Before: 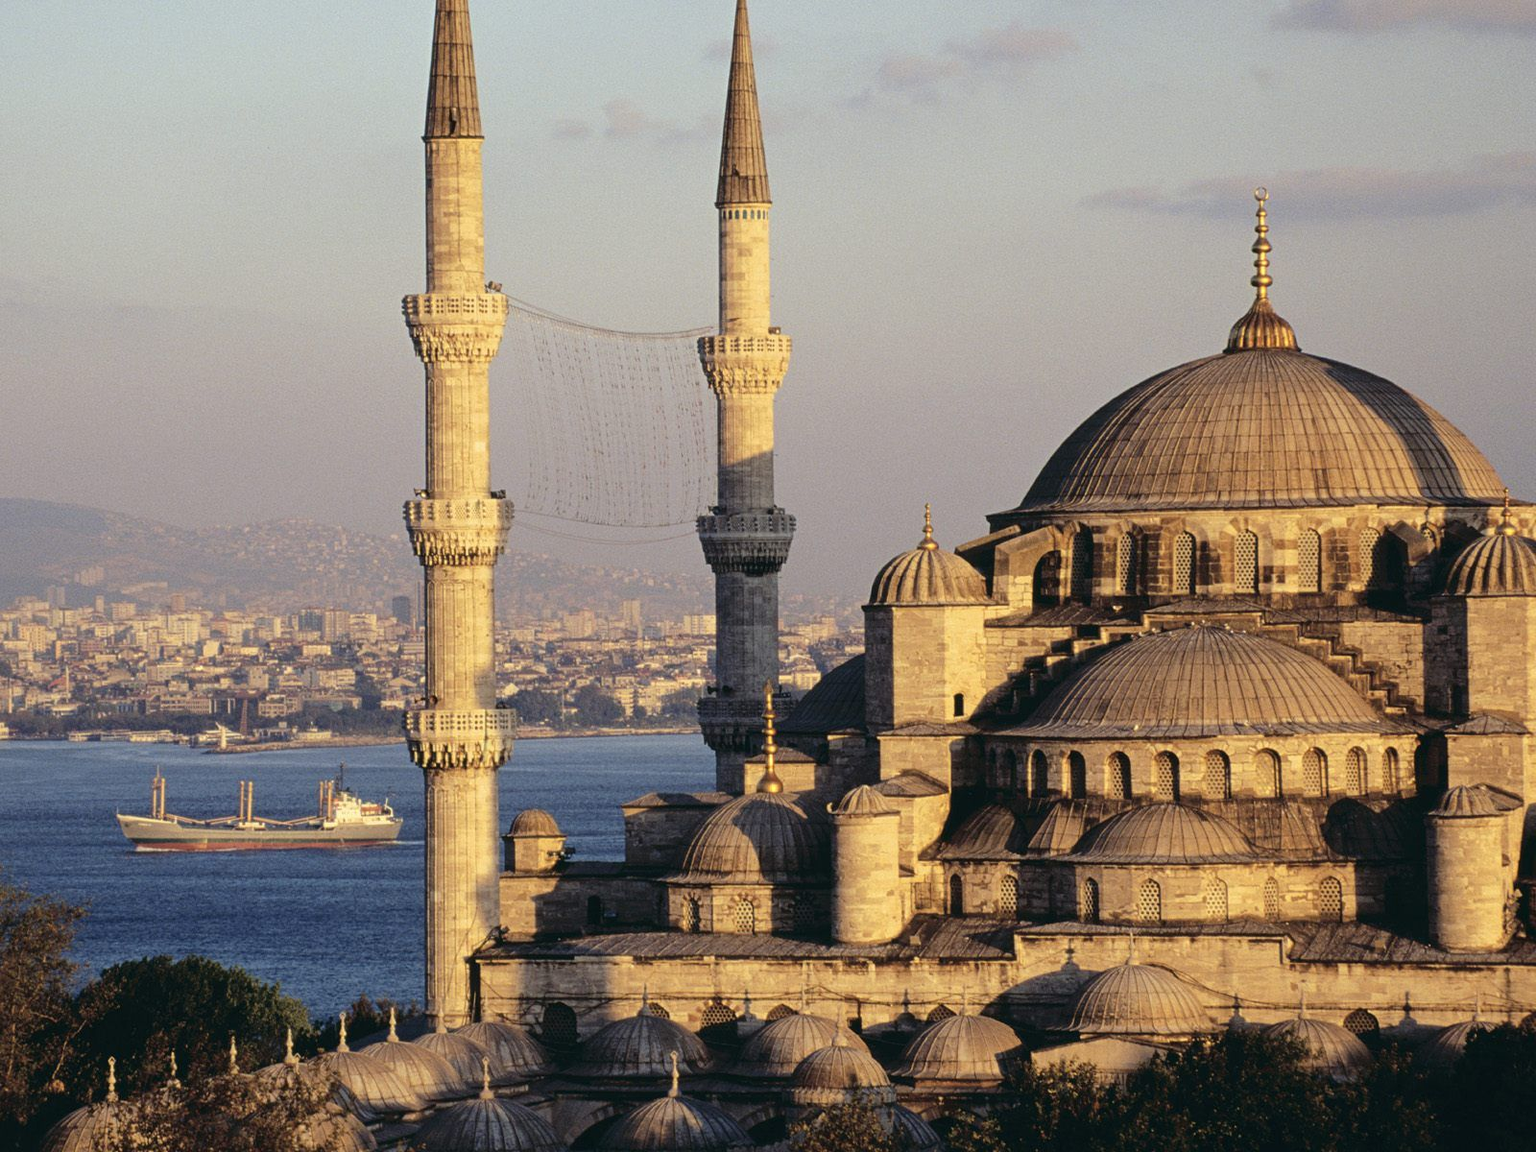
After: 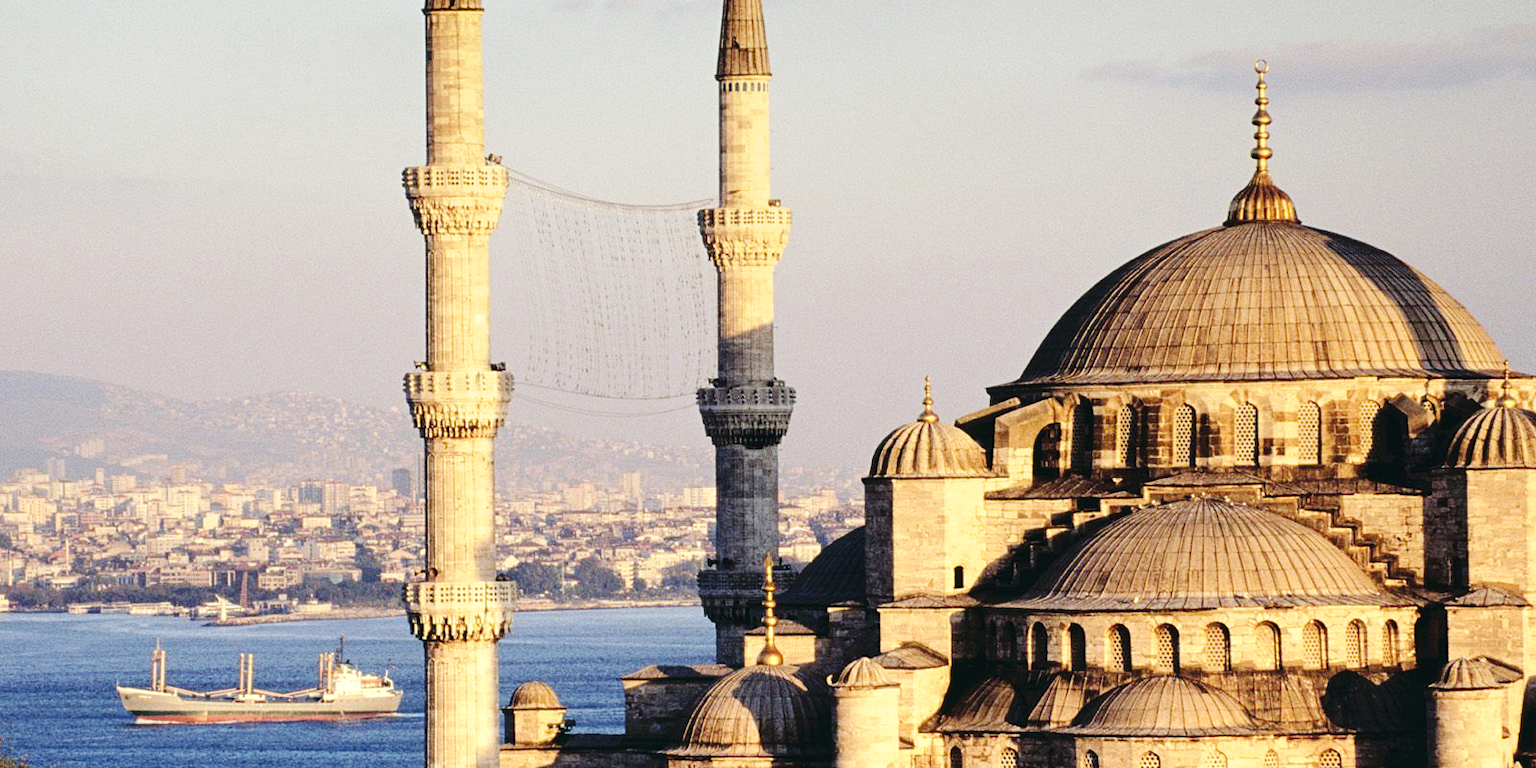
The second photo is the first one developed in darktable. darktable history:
base curve: curves: ch0 [(0, 0) (0.036, 0.025) (0.121, 0.166) (0.206, 0.329) (0.605, 0.79) (1, 1)], preserve colors none
graduated density: on, module defaults
crop: top 11.166%, bottom 22.168%
exposure: exposure 0.566 EV, compensate highlight preservation false
white balance: red 1, blue 1
